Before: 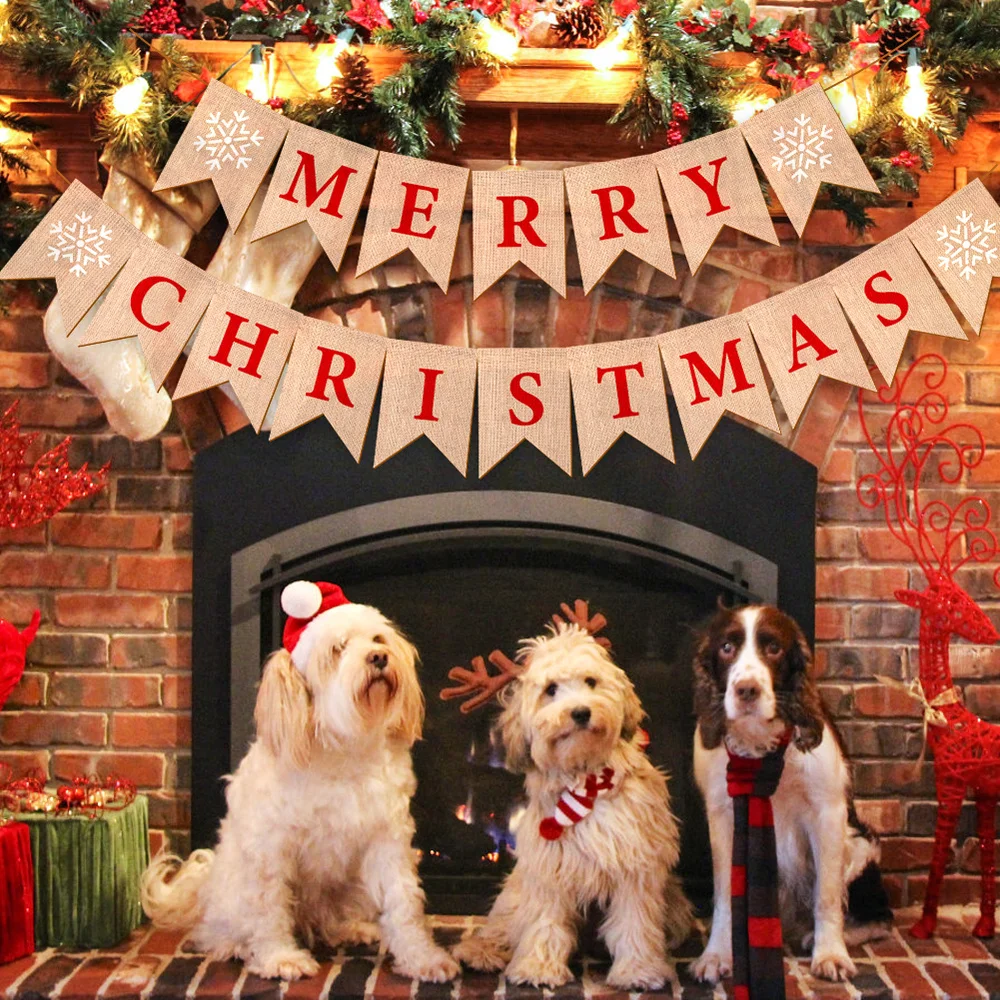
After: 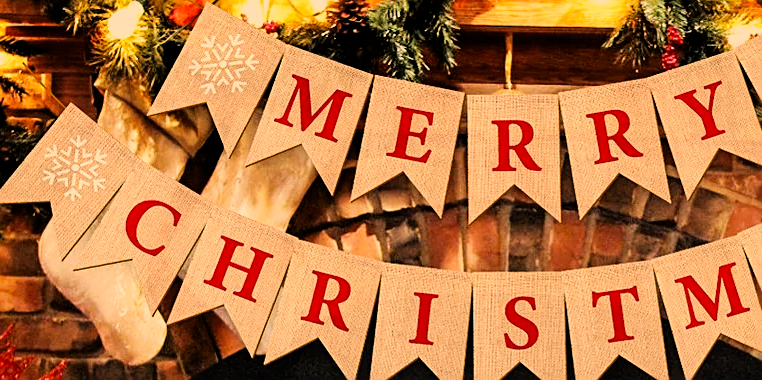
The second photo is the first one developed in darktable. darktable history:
color correction: highlights a* 15, highlights b* 31.55
filmic rgb: black relative exposure -5 EV, white relative exposure 3.5 EV, hardness 3.19, contrast 1.3, highlights saturation mix -50%
sharpen: on, module defaults
crop: left 0.579%, top 7.627%, right 23.167%, bottom 54.275%
